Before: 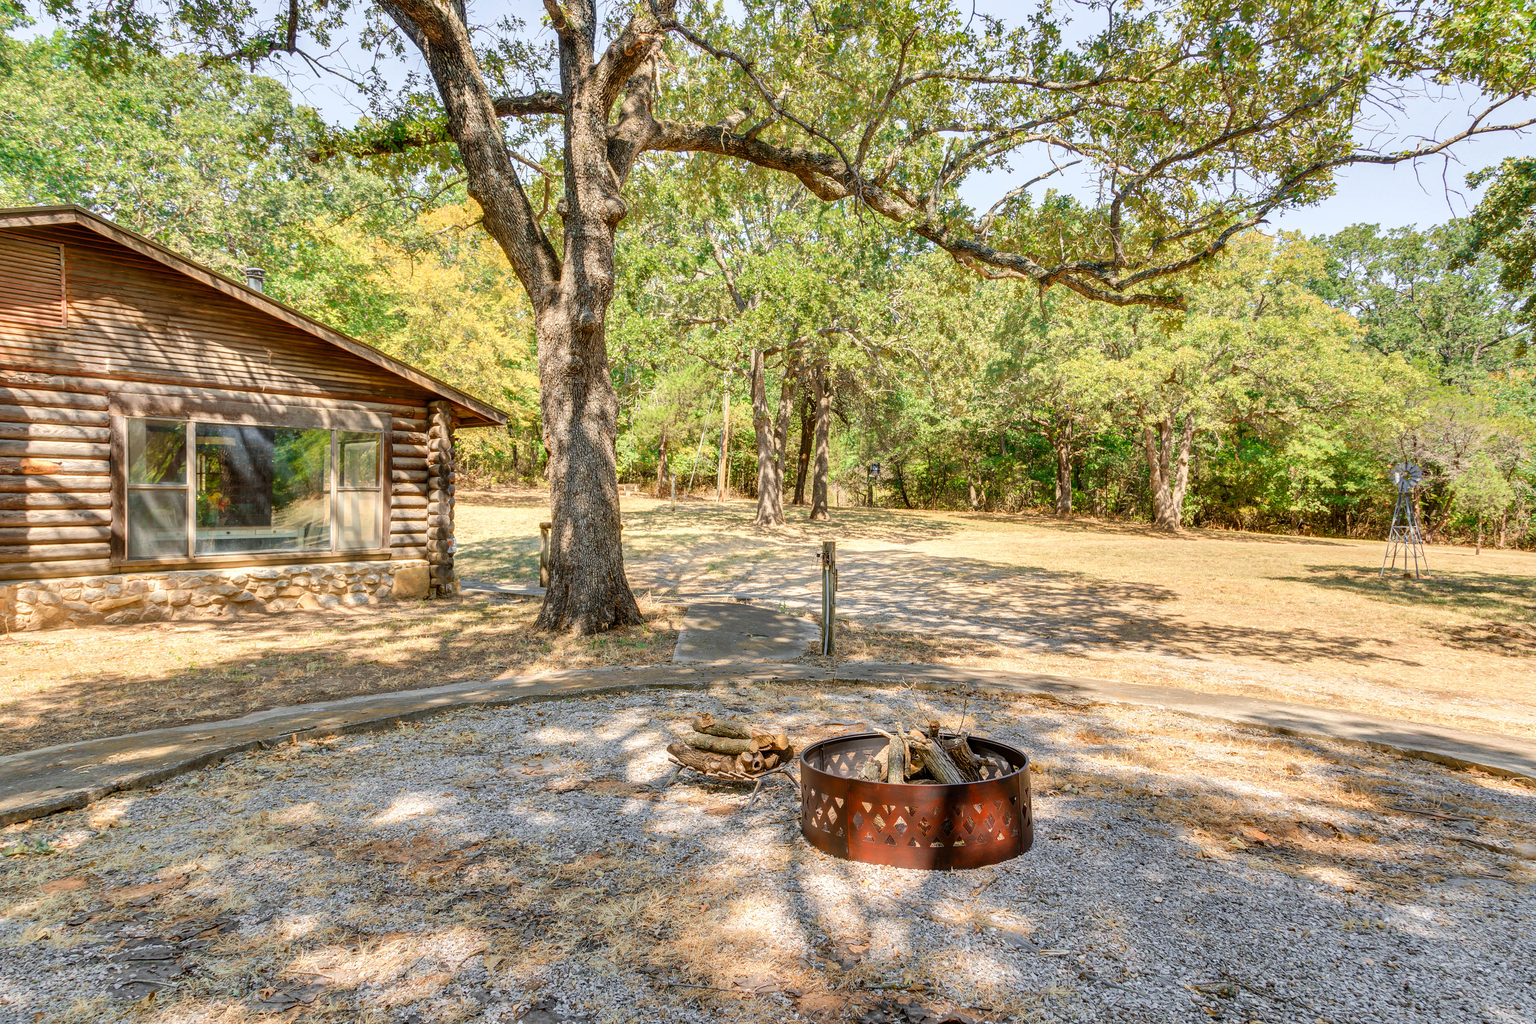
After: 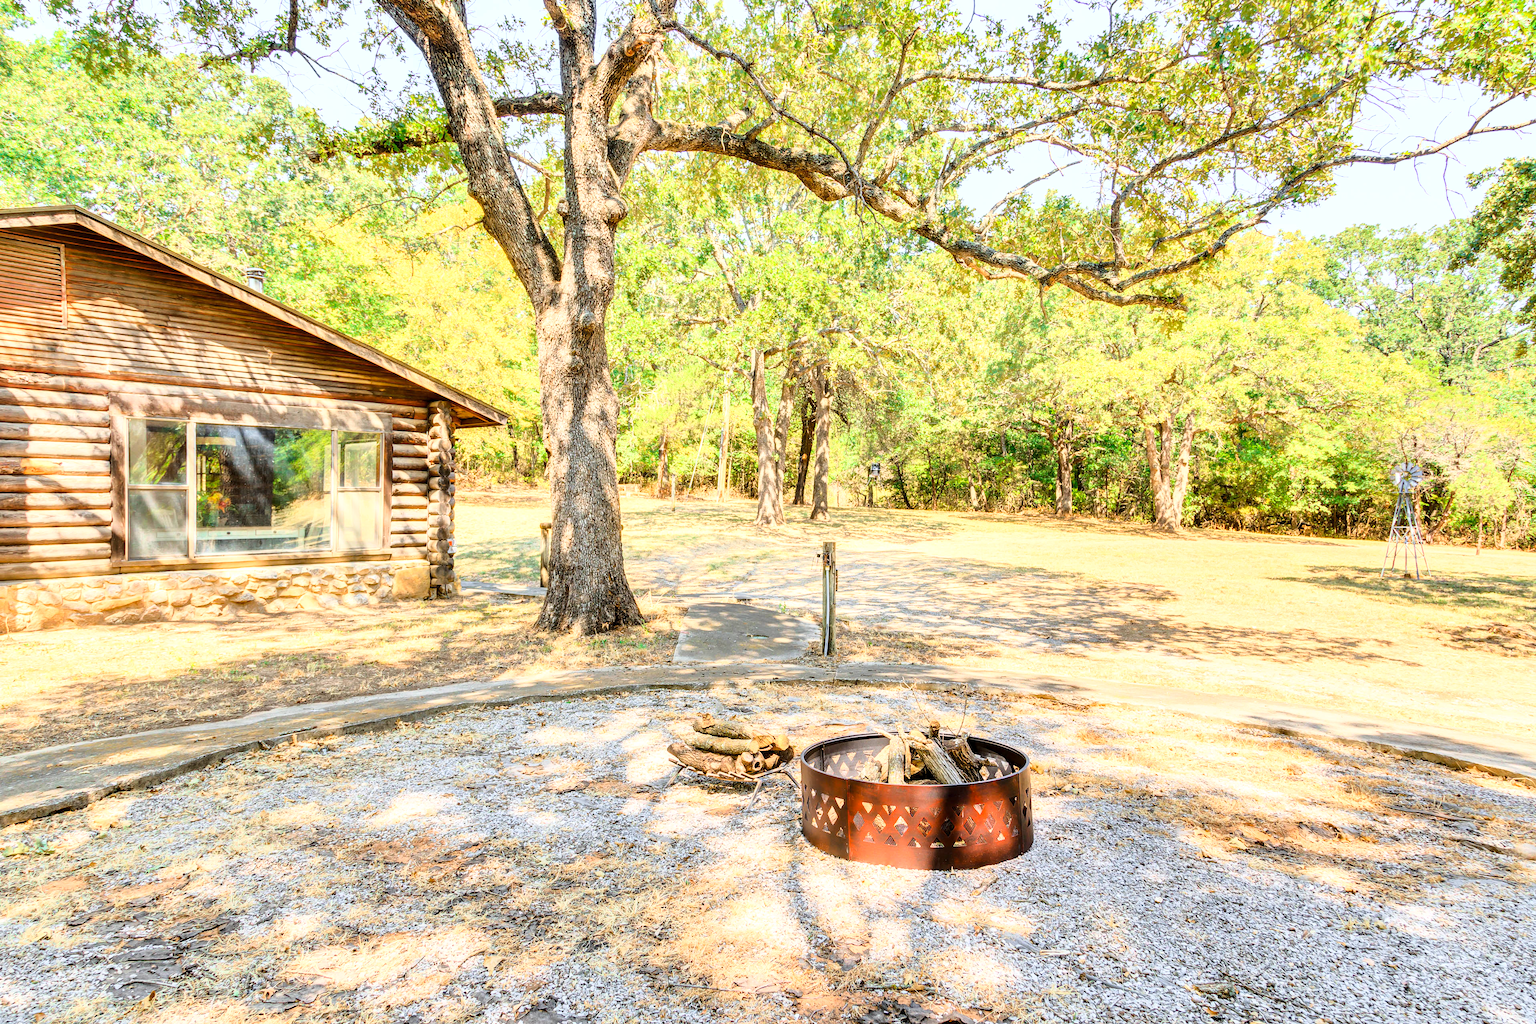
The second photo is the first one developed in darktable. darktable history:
base curve: curves: ch0 [(0, 0) (0.028, 0.03) (0.121, 0.232) (0.46, 0.748) (0.859, 0.968) (1, 1)]
shadows and highlights: shadows 25.06, highlights -24.36
exposure: black level correction 0.001, exposure 0.499 EV, compensate highlight preservation false
